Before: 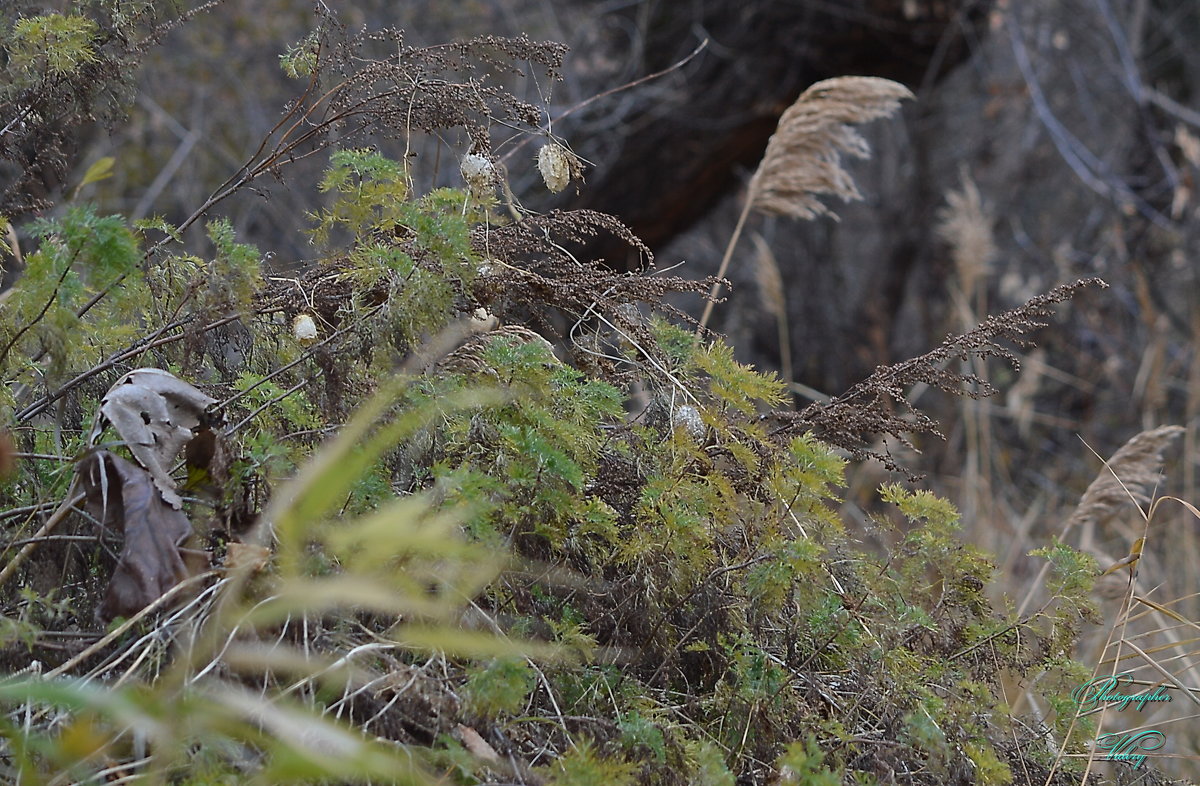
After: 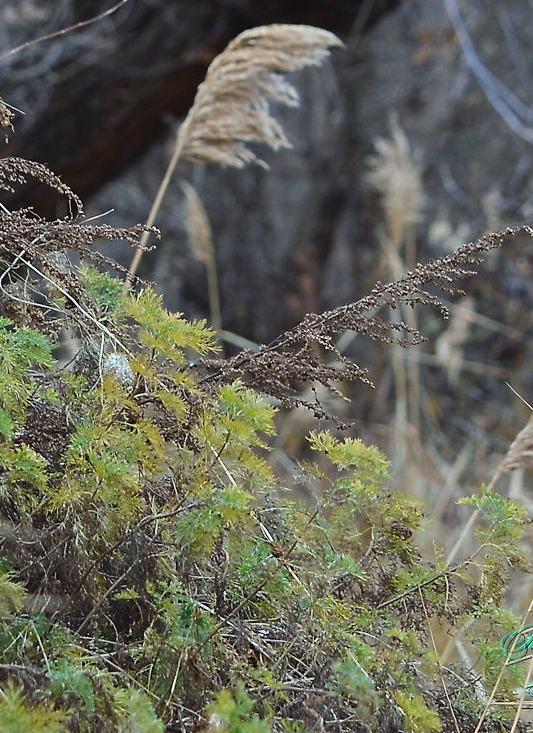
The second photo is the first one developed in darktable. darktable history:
contrast brightness saturation: contrast 0.196, brightness 0.169, saturation 0.217
crop: left 47.607%, top 6.707%, right 7.902%
color correction: highlights a* -6.35, highlights b* 0.379
